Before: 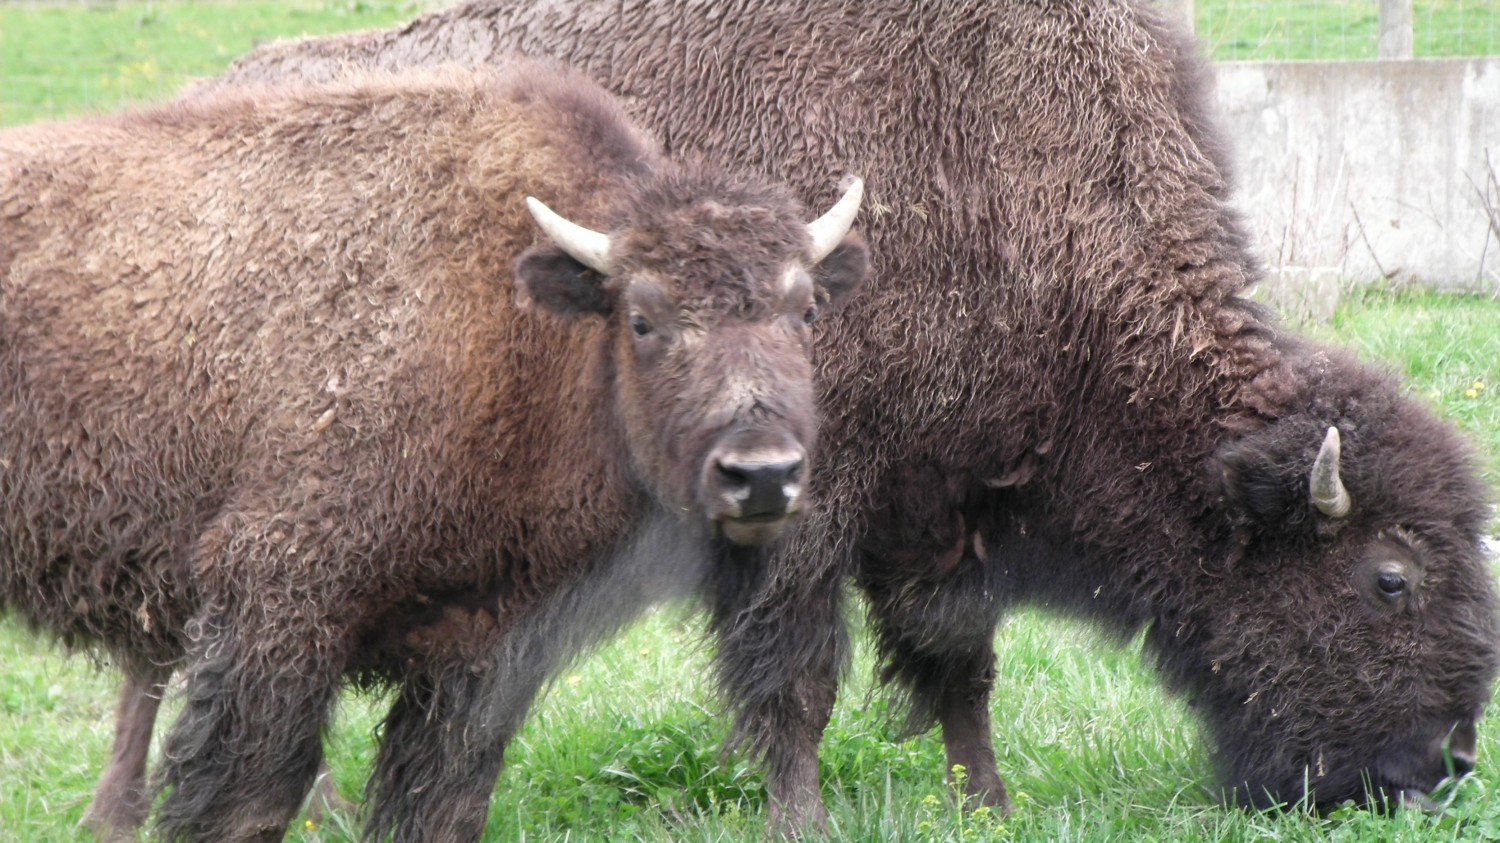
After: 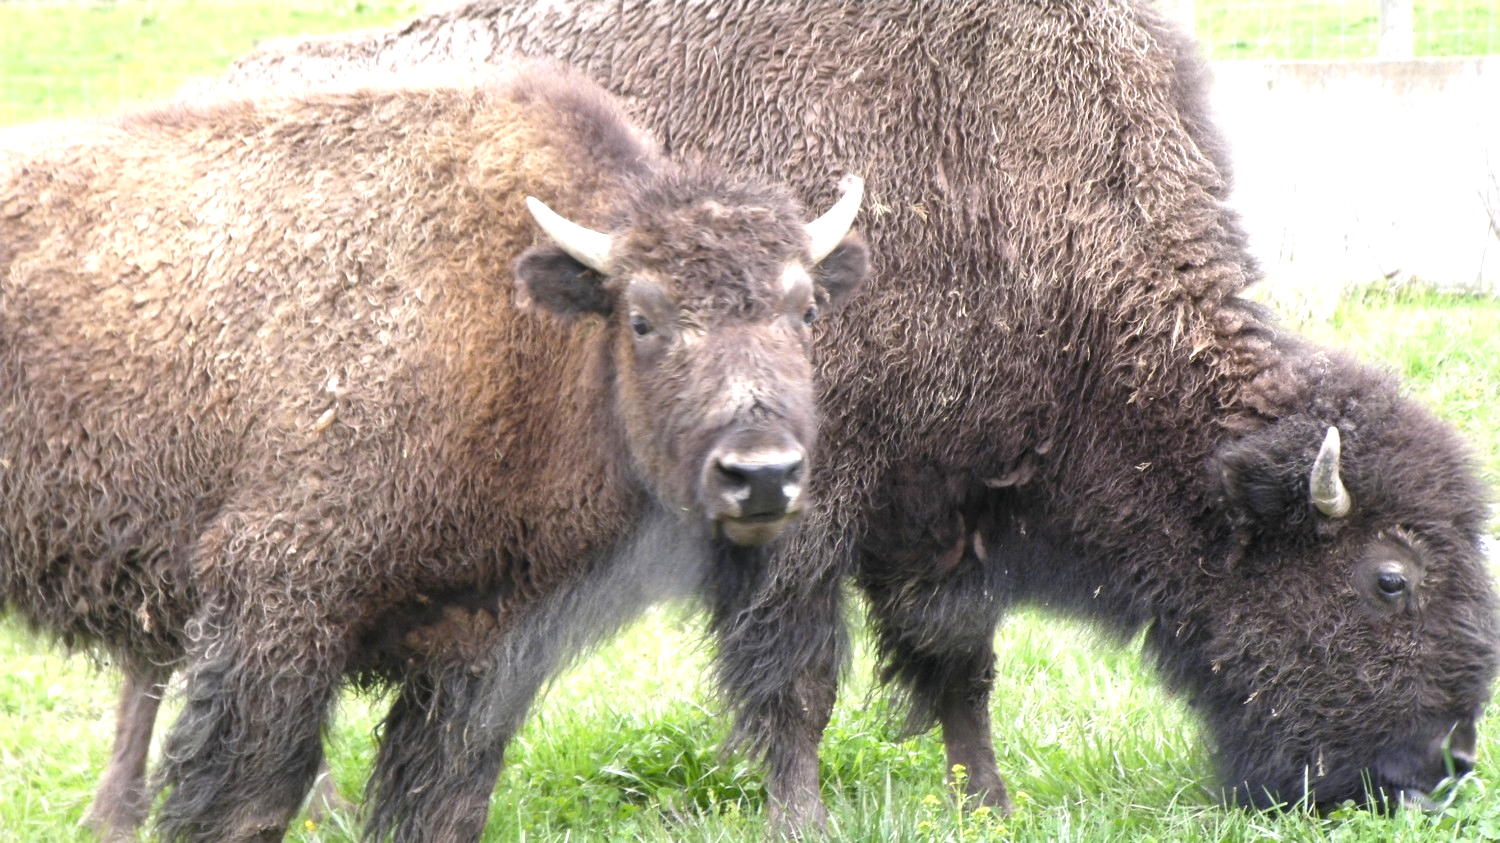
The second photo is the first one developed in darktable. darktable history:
exposure: black level correction 0, exposure 0.7 EV, compensate exposure bias true, compensate highlight preservation false
color contrast: green-magenta contrast 0.8, blue-yellow contrast 1.1, unbound 0
white balance: emerald 1
